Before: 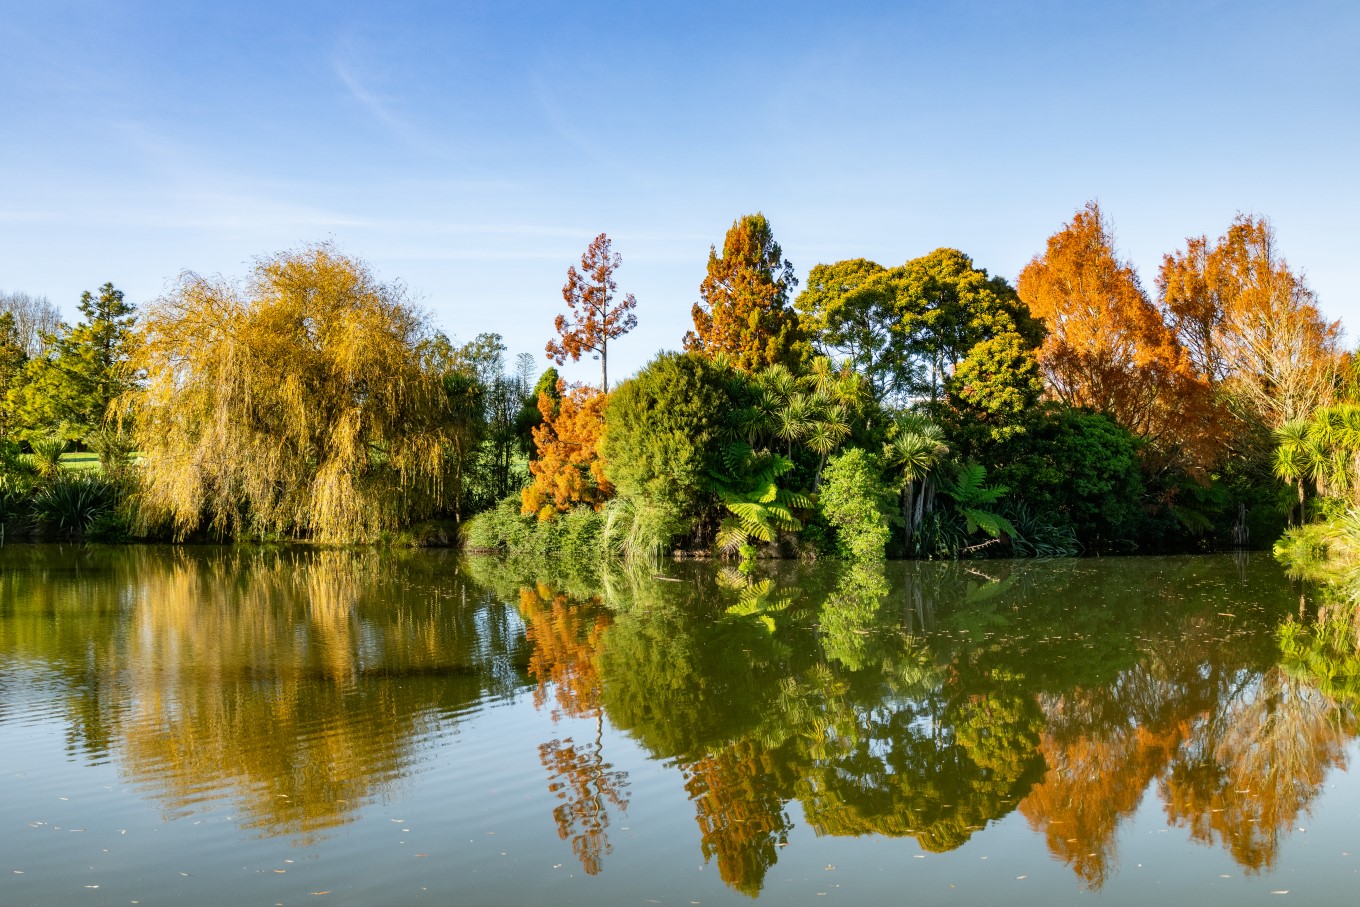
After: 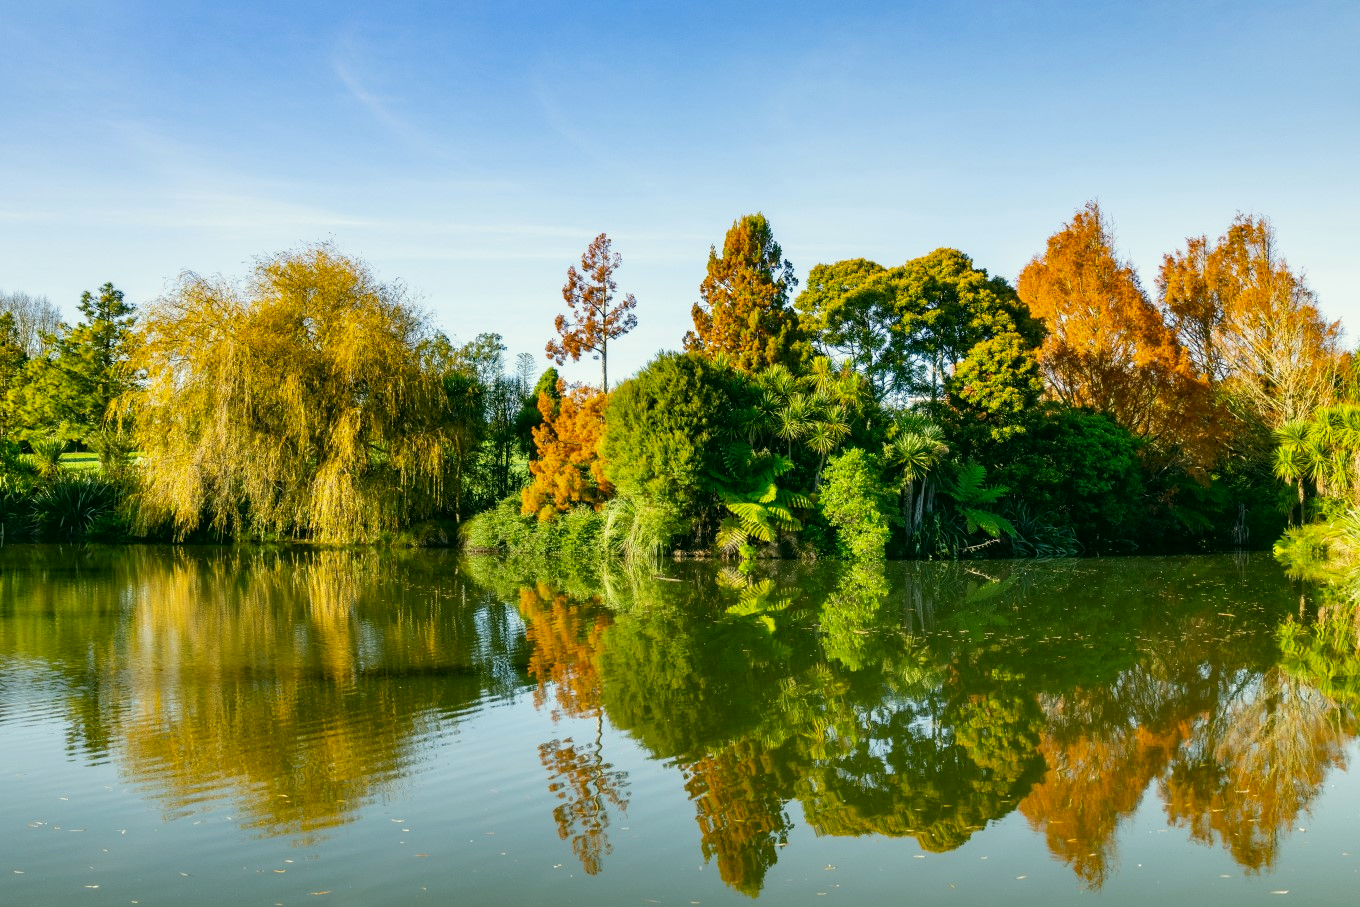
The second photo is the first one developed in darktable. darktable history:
exposure: compensate highlight preservation false
color correction: highlights a* -0.482, highlights b* 9.48, shadows a* -9.48, shadows b* 0.803
color contrast: green-magenta contrast 1.1, blue-yellow contrast 1.1, unbound 0
white balance: red 0.982, blue 1.018
